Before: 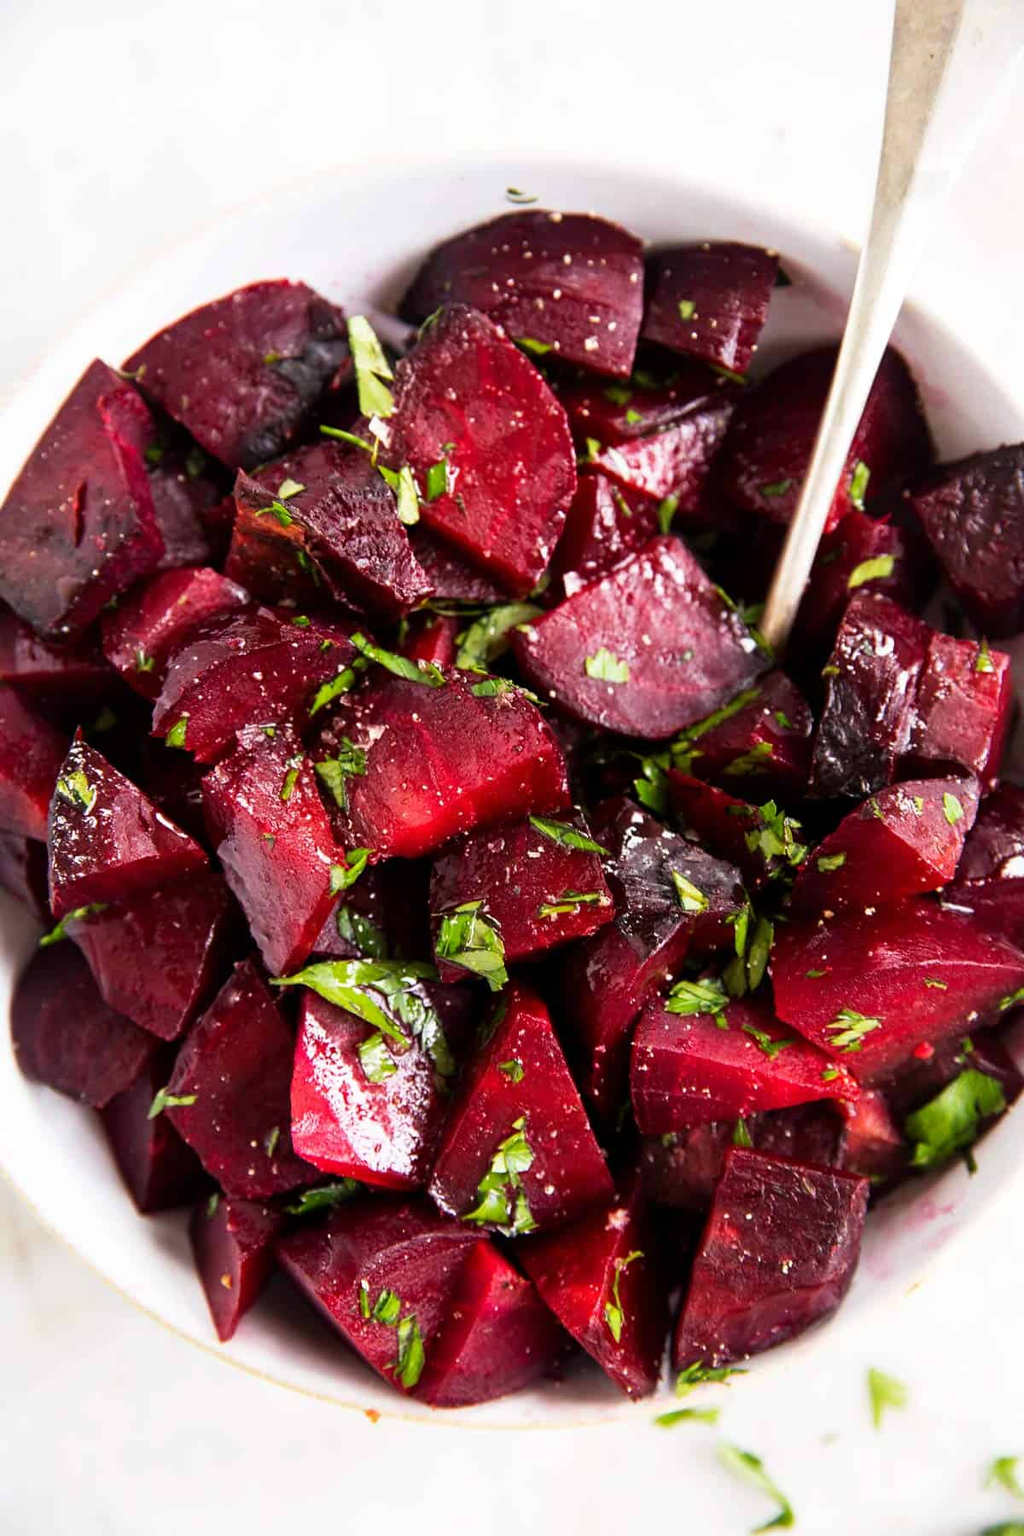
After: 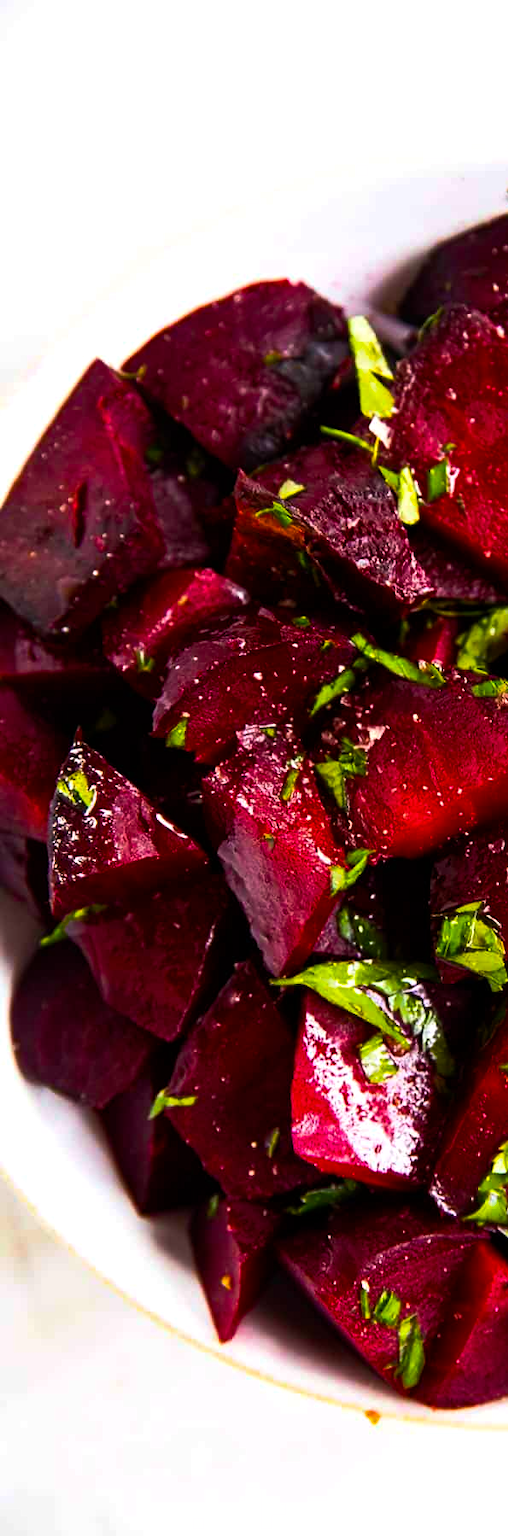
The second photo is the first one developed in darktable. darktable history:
crop and rotate: left 0.057%, top 0%, right 50.341%
color balance rgb: linear chroma grading › global chroma 40.675%, perceptual saturation grading › global saturation 30.711%, perceptual brilliance grading › highlights 3.922%, perceptual brilliance grading › mid-tones -19.163%, perceptual brilliance grading › shadows -41.939%
